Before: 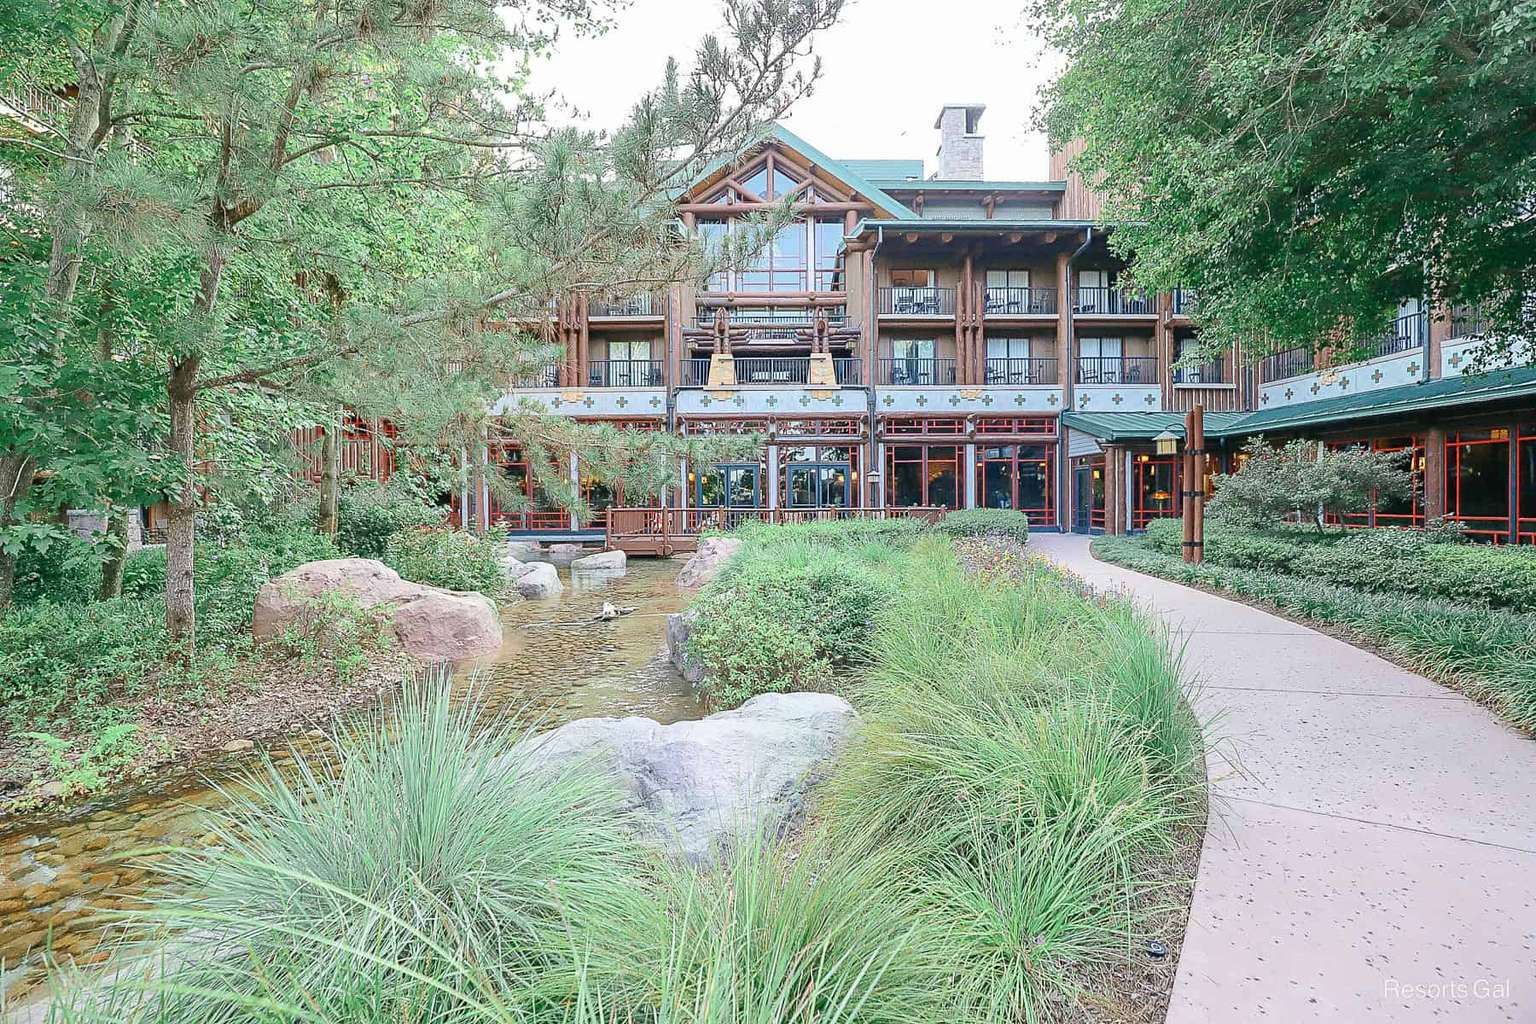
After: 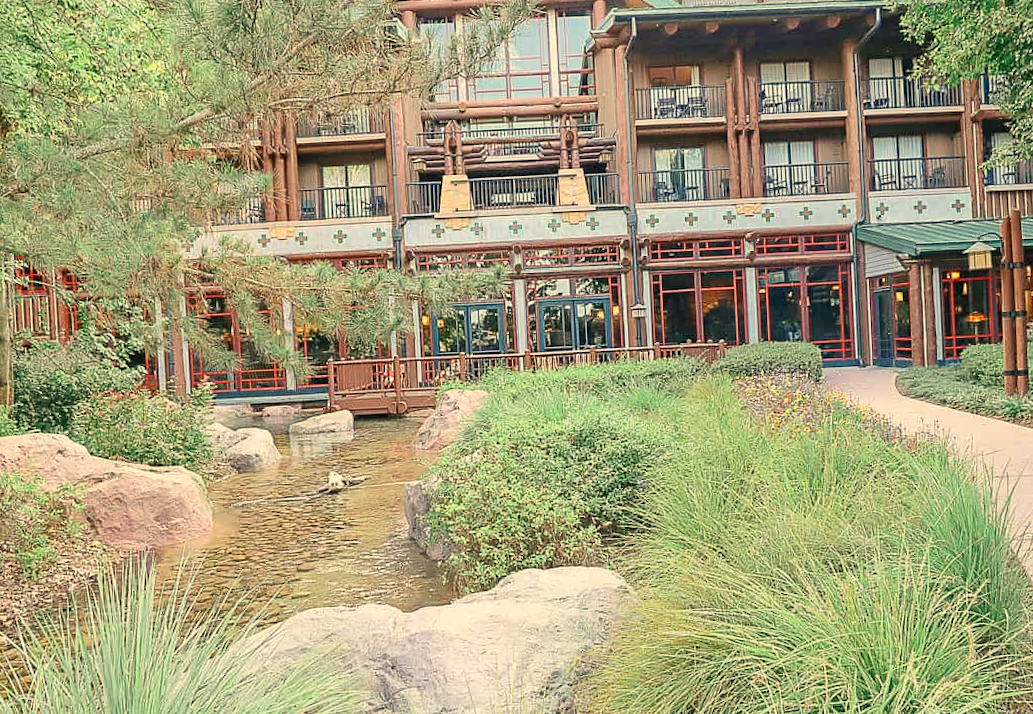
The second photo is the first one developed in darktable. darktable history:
crop and rotate: left 22.13%, top 22.054%, right 22.026%, bottom 22.102%
white balance: red 1.123, blue 0.83
rotate and perspective: rotation -2.56°, automatic cropping off
